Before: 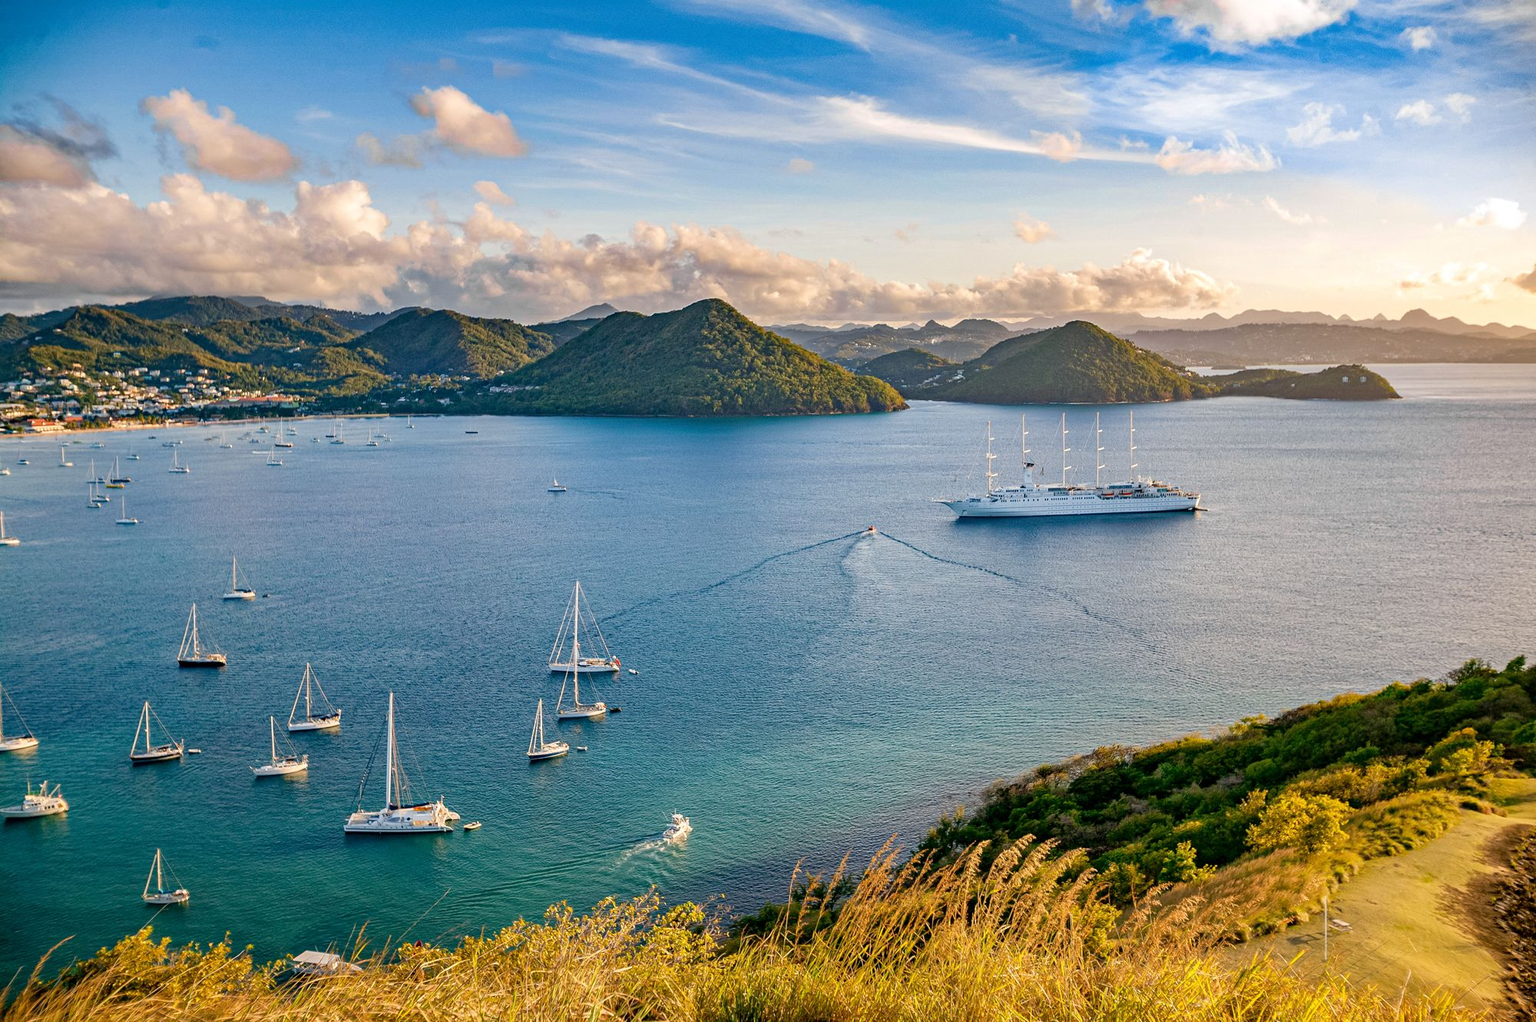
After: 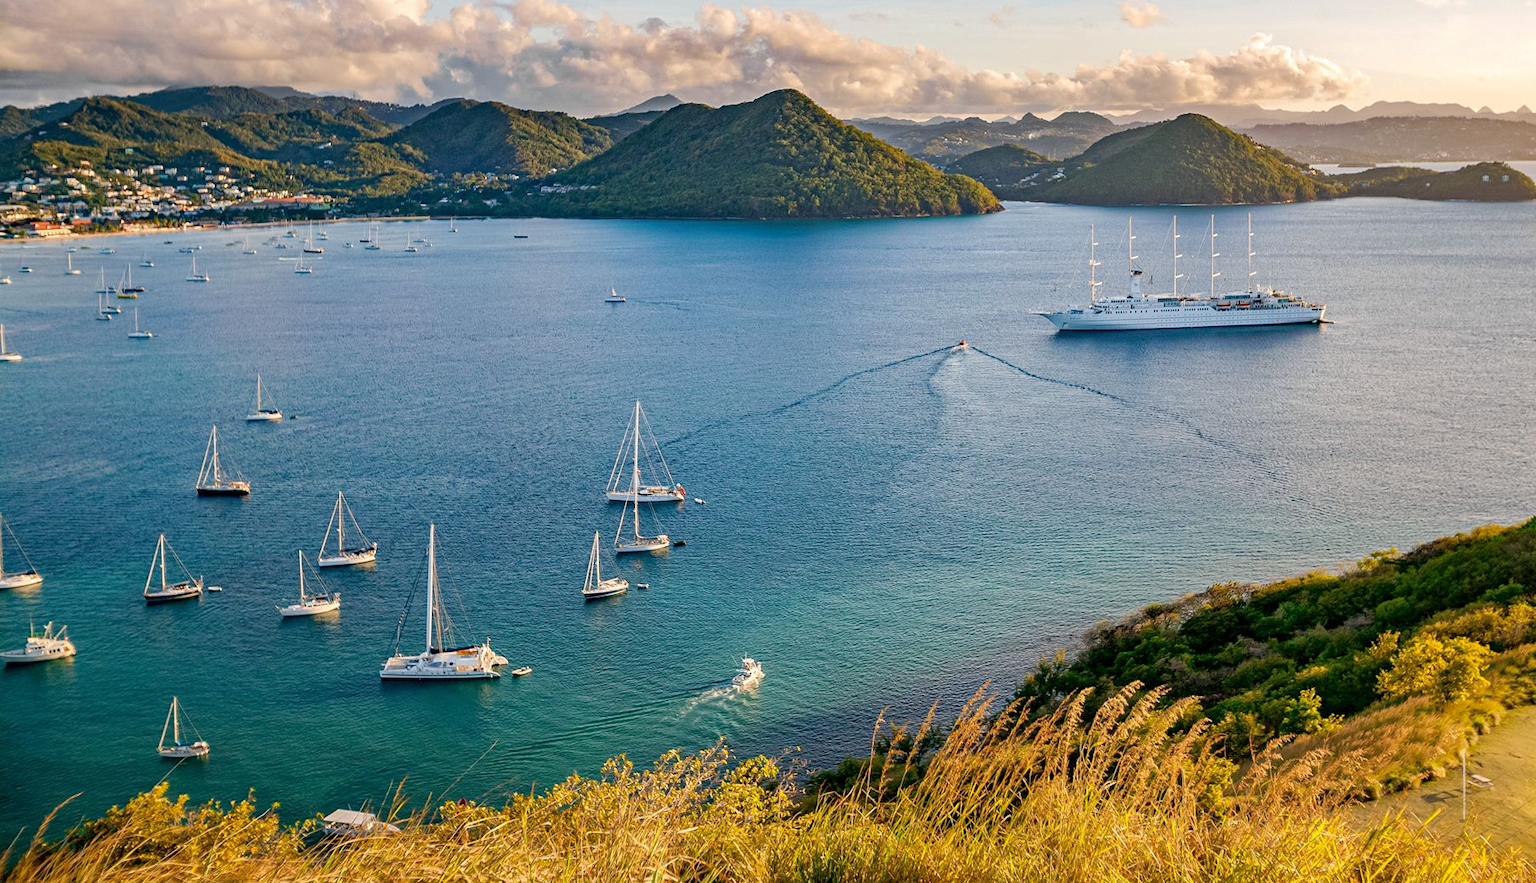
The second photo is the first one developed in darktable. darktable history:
crop: top 21.367%, right 9.433%, bottom 0.272%
tone curve: curves: ch0 [(0, 0) (0.003, 0.003) (0.011, 0.011) (0.025, 0.024) (0.044, 0.044) (0.069, 0.068) (0.1, 0.098) (0.136, 0.133) (0.177, 0.174) (0.224, 0.22) (0.277, 0.272) (0.335, 0.329) (0.399, 0.392) (0.468, 0.46) (0.543, 0.546) (0.623, 0.626) (0.709, 0.711) (0.801, 0.802) (0.898, 0.898) (1, 1)], preserve colors none
